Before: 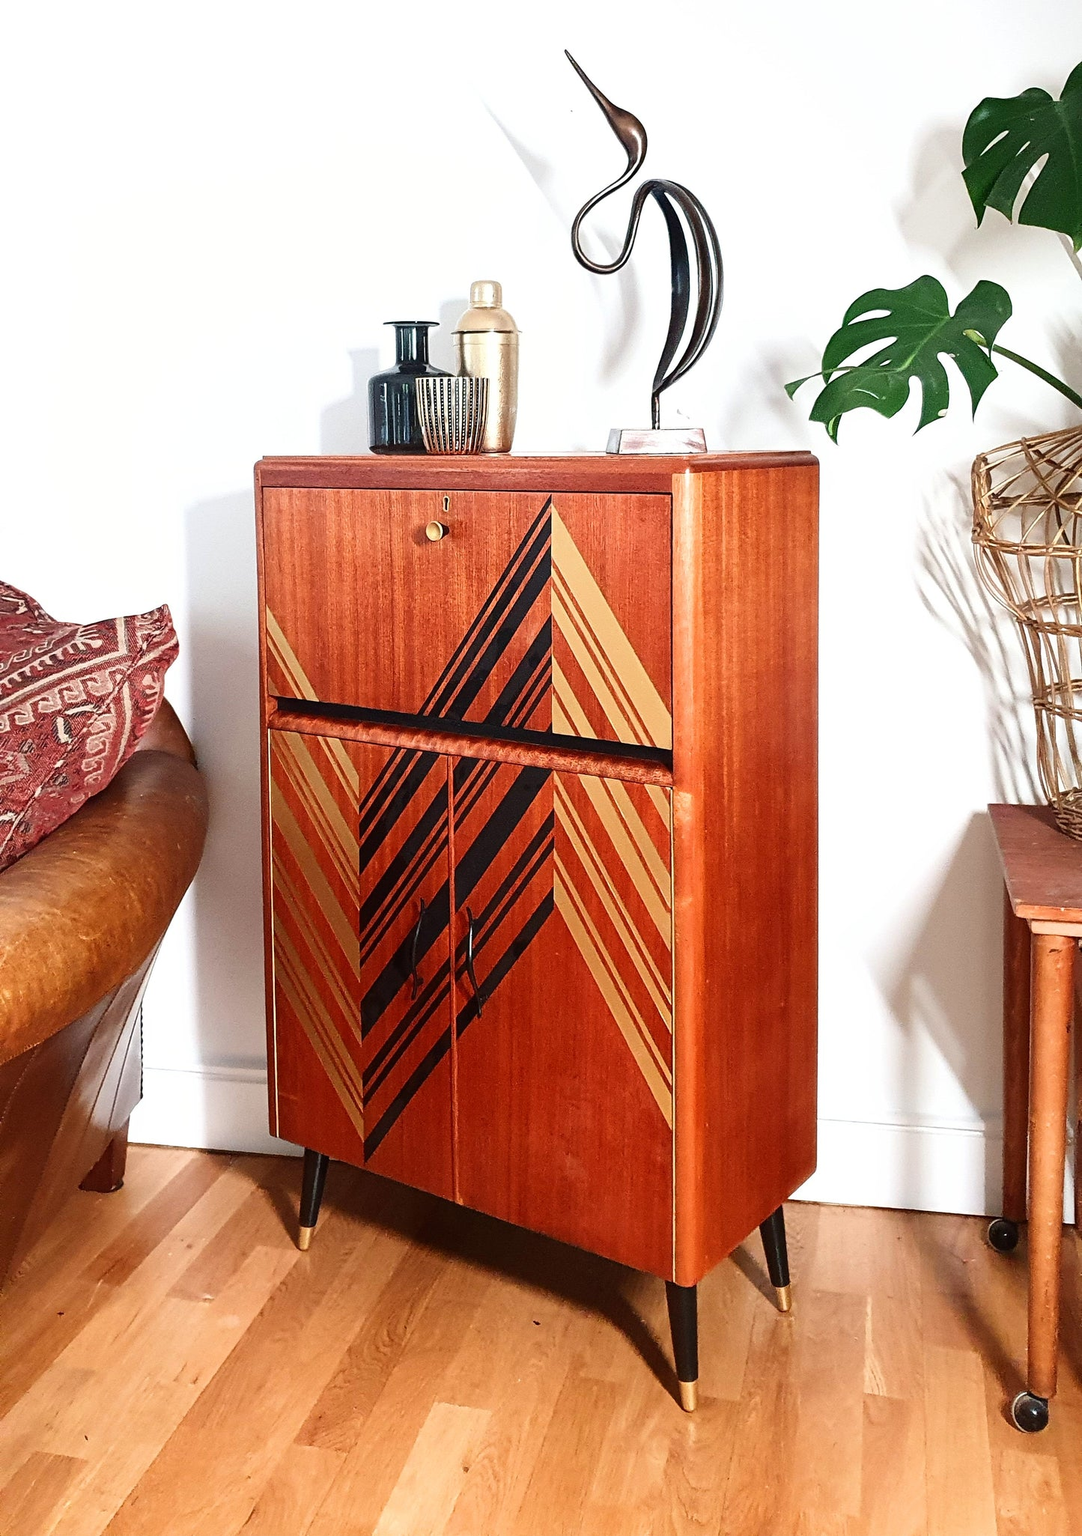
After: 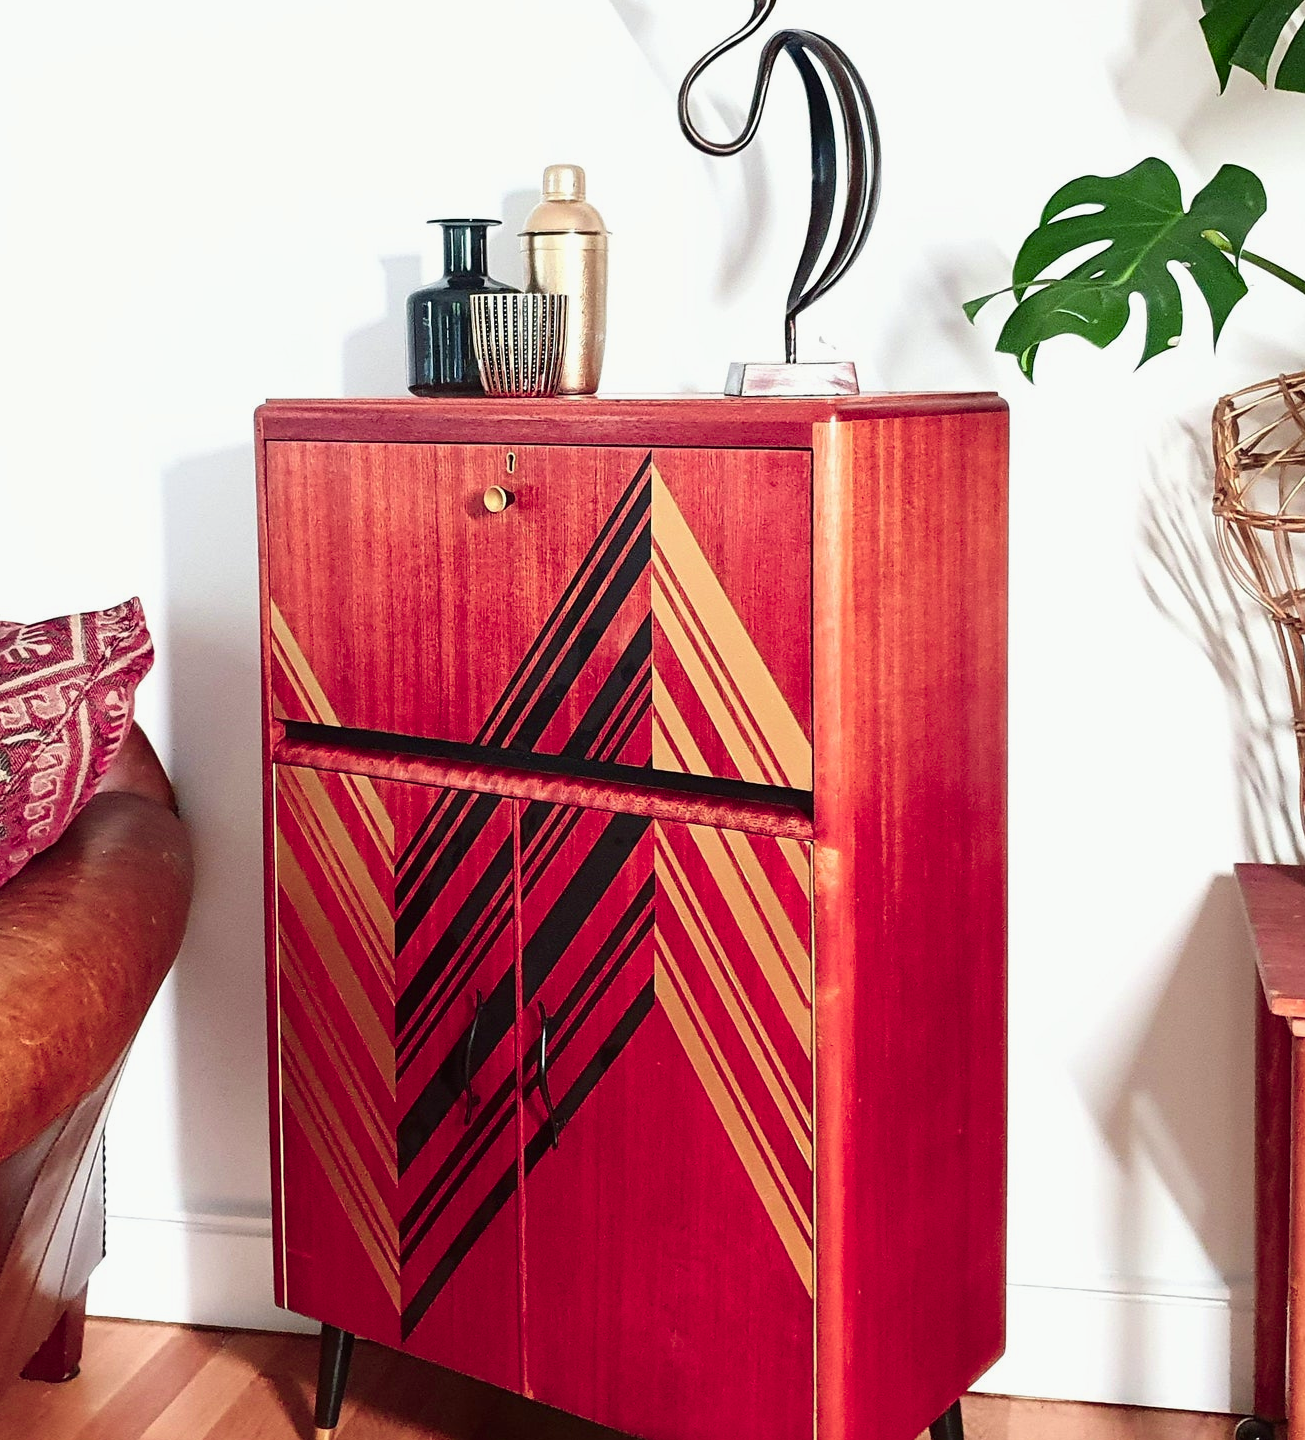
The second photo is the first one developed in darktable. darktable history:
color calibration: output R [0.972, 0.068, -0.094, 0], output G [-0.178, 1.216, -0.086, 0], output B [0.095, -0.136, 0.98, 0], gray › normalize channels true, illuminant same as pipeline (D50), adaptation none (bypass), x 0.331, y 0.333, temperature 5009.1 K, gamut compression 0.018
crop: left 5.914%, top 10.266%, right 3.771%, bottom 19.477%
